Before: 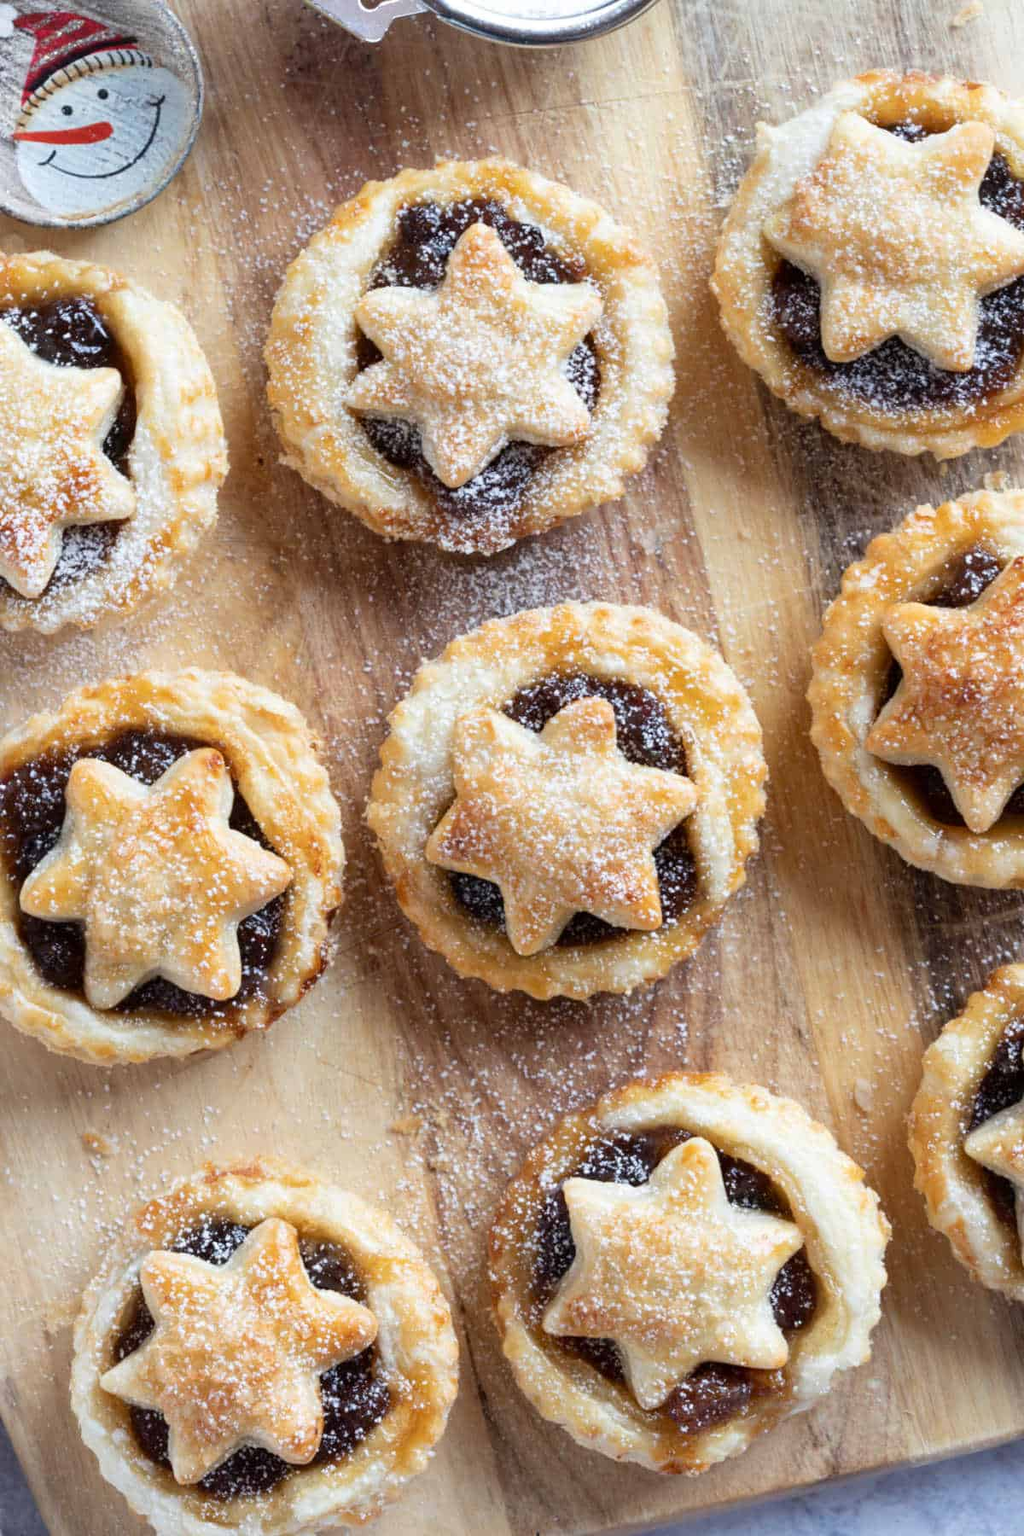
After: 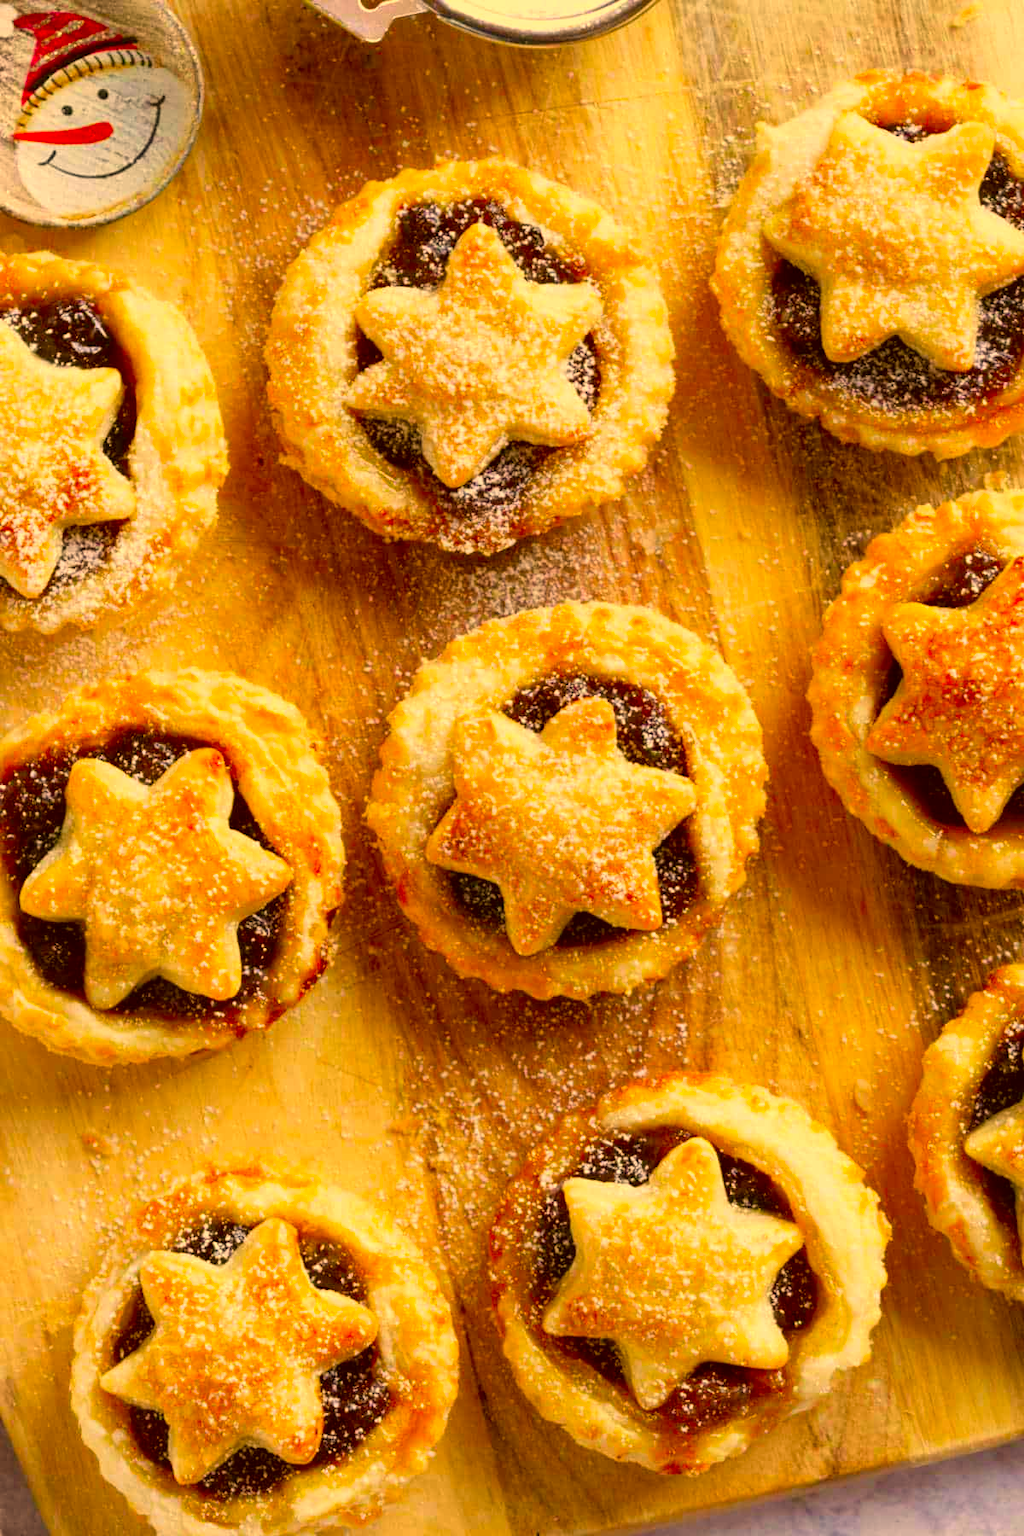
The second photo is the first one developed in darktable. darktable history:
color correction: highlights a* 10.55, highlights b* 30.24, shadows a* 2.82, shadows b* 17.96, saturation 1.75
